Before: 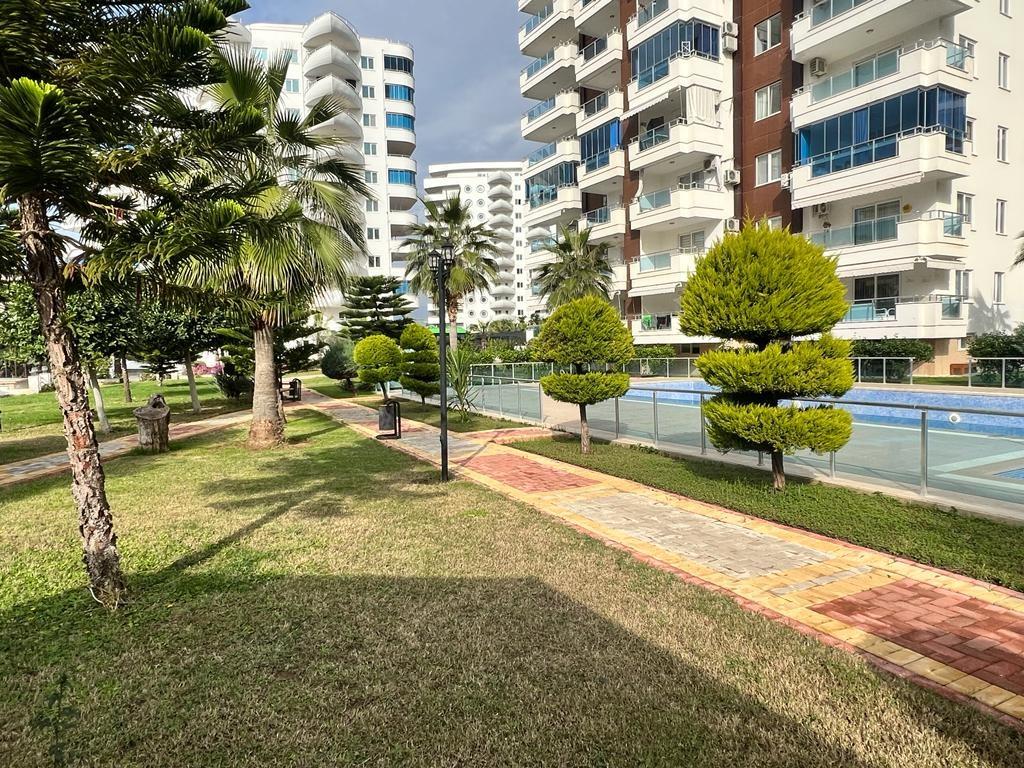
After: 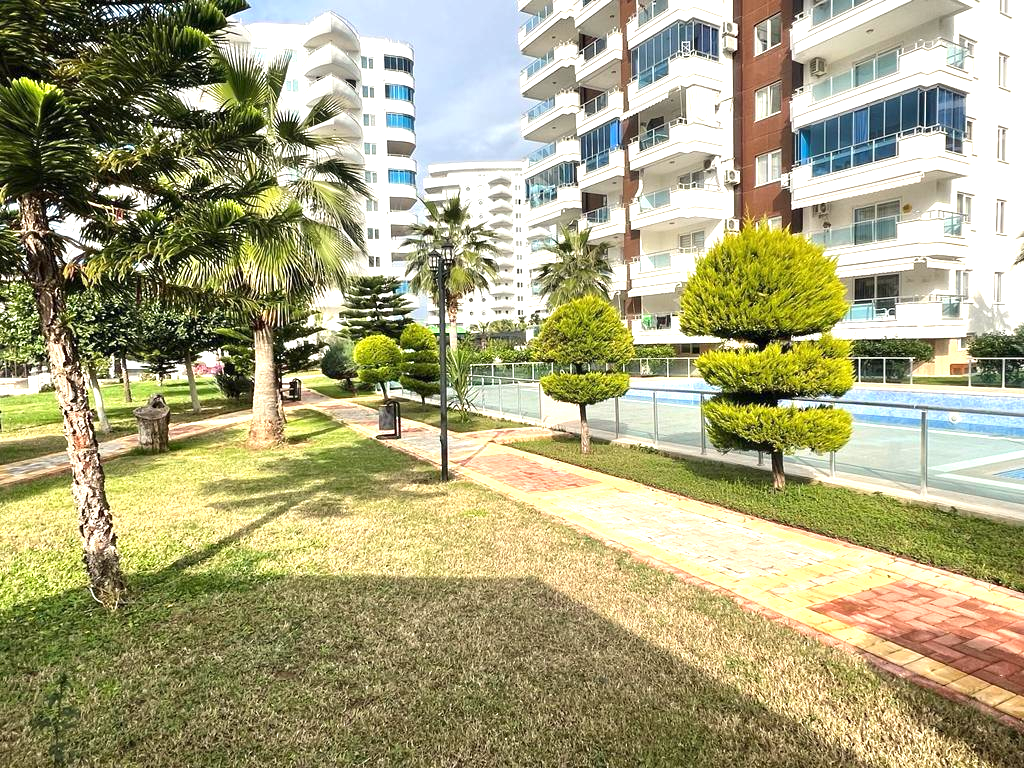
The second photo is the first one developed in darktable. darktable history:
white balance: red 1.009, blue 0.985
exposure: black level correction 0, exposure 0.877 EV, compensate exposure bias true, compensate highlight preservation false
